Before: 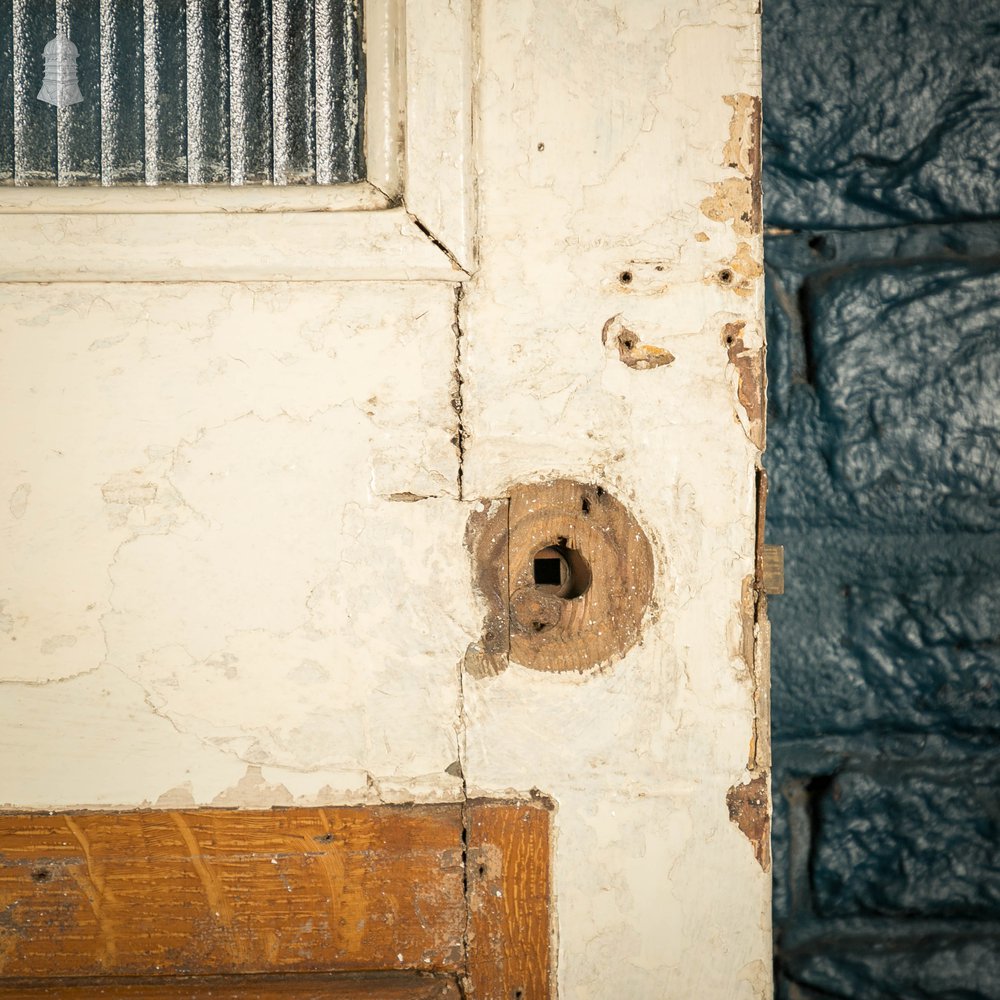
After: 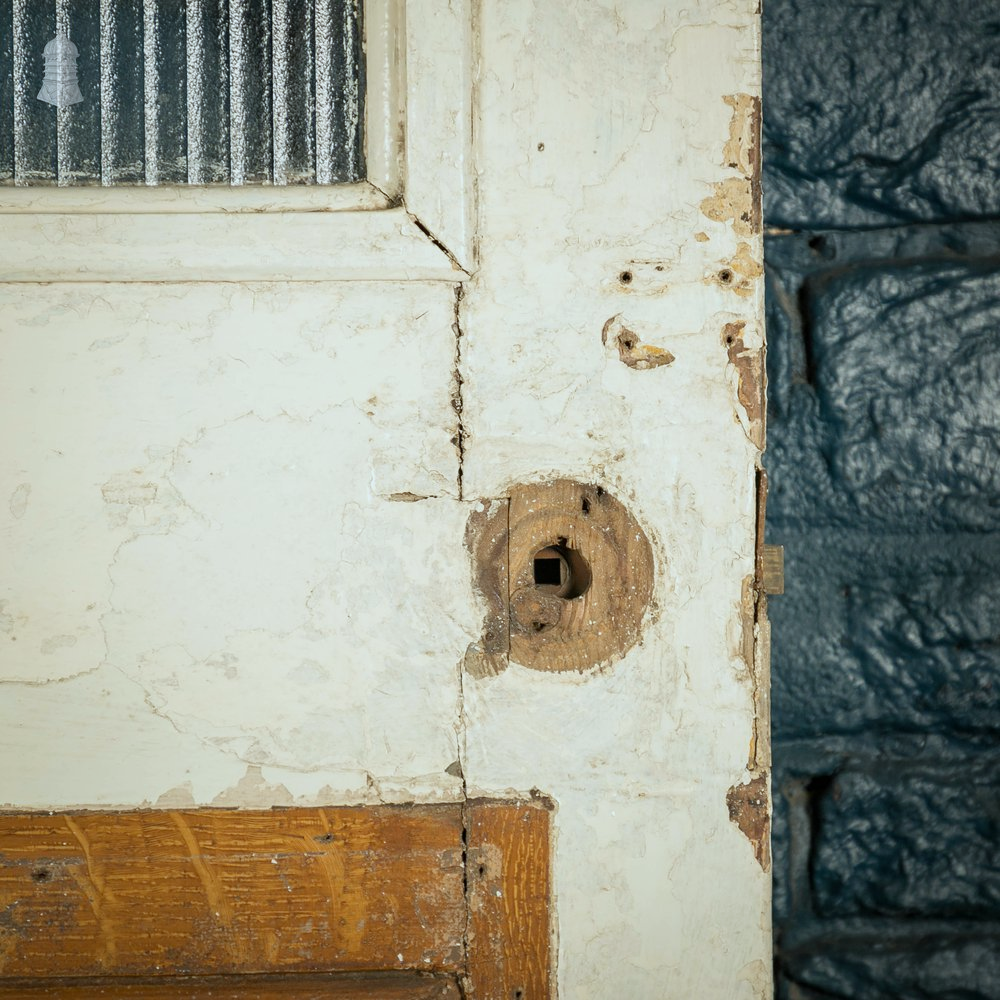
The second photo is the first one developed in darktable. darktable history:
exposure: exposure -0.153 EV, compensate highlight preservation false
white balance: red 0.925, blue 1.046
